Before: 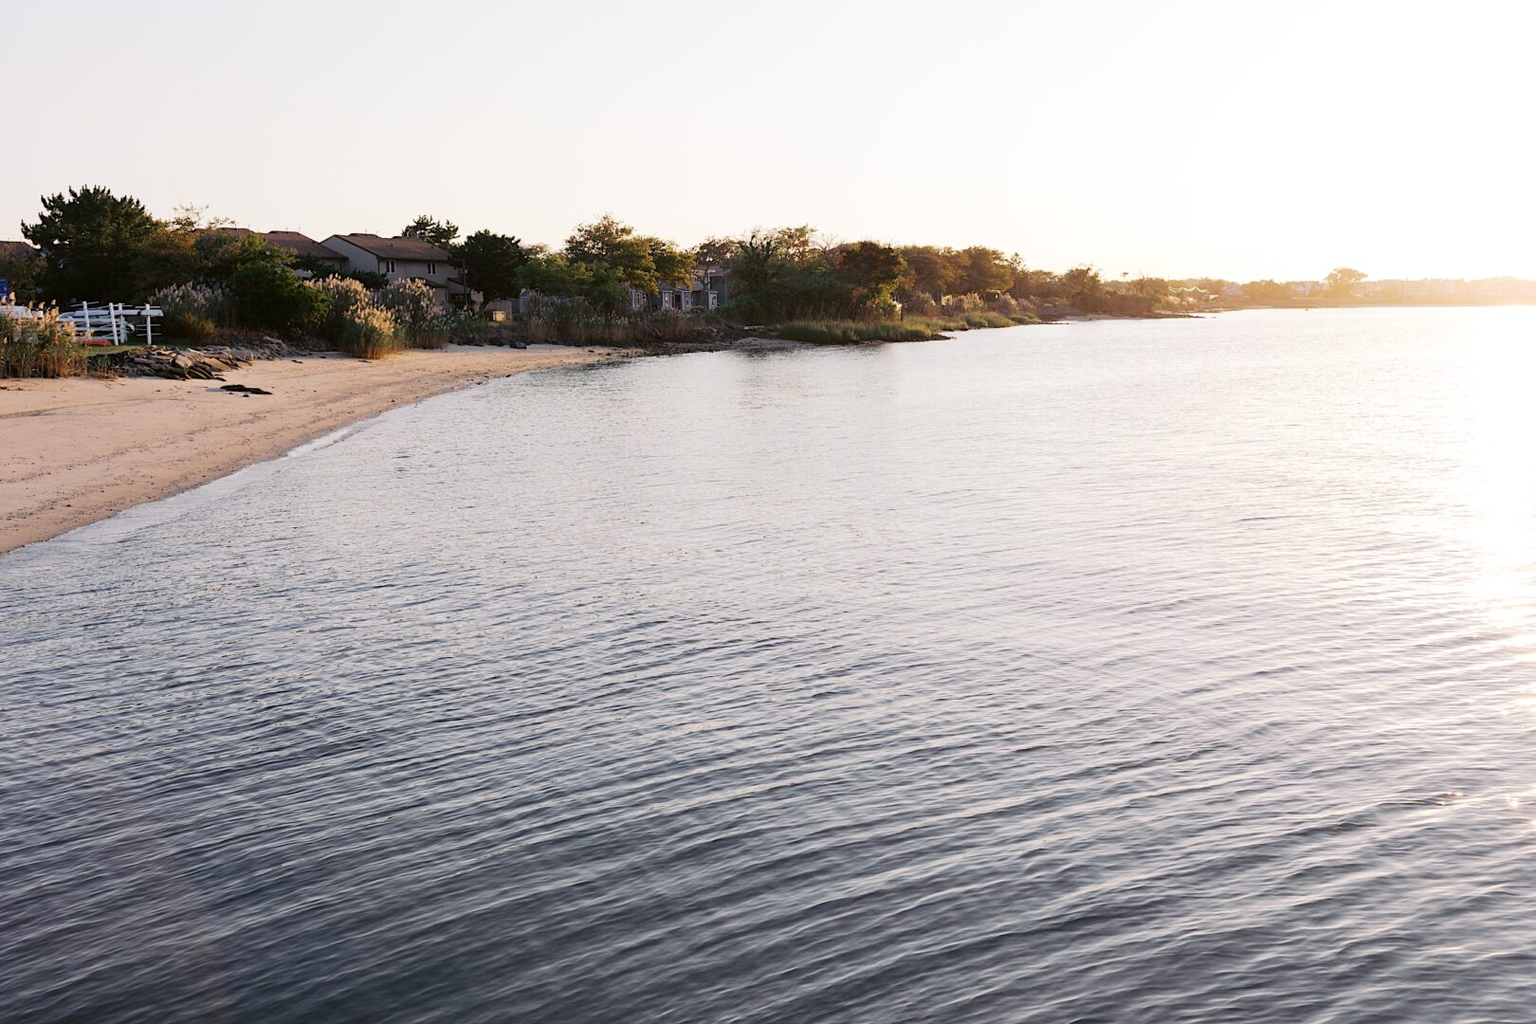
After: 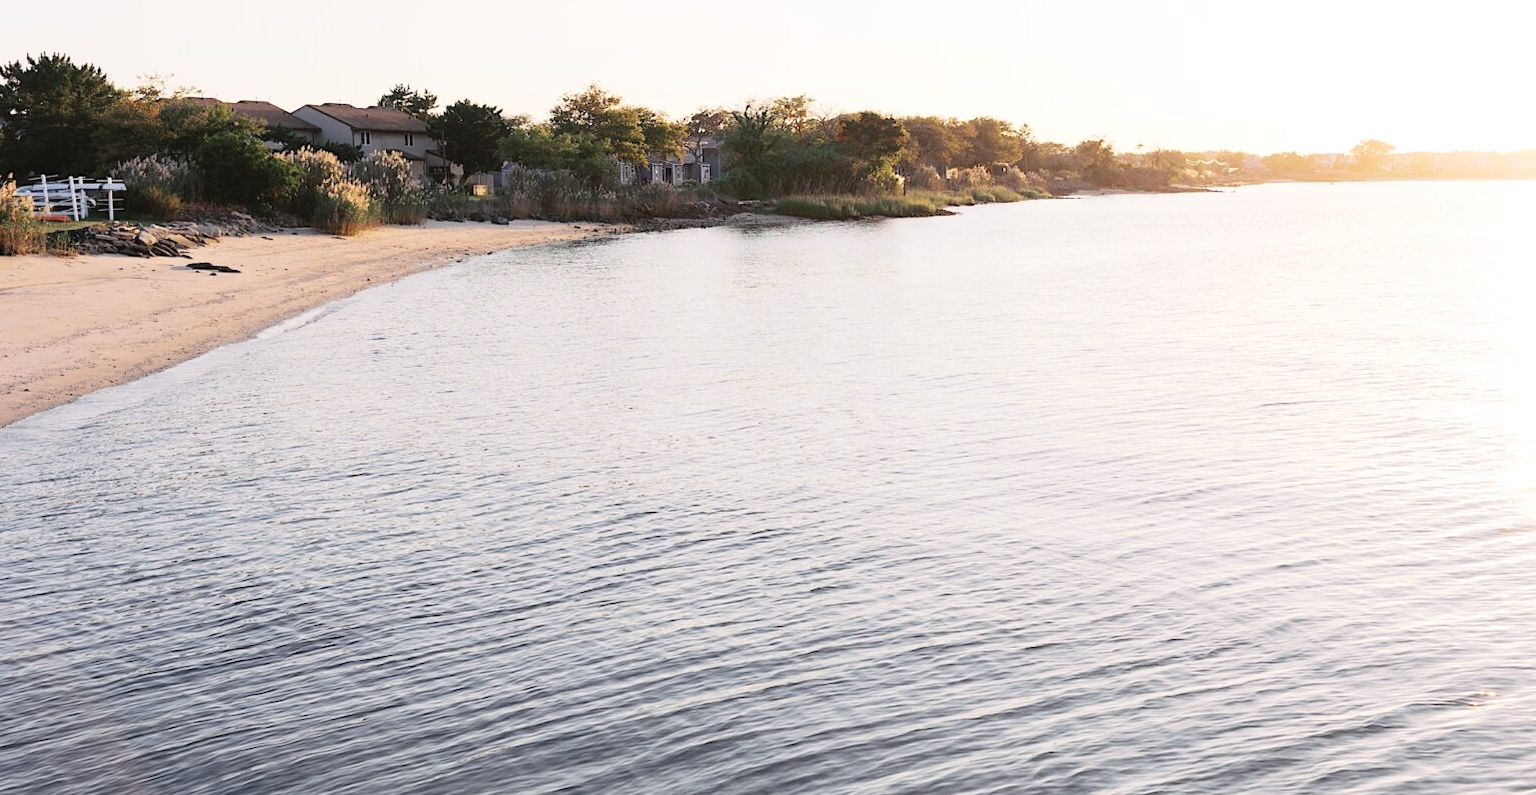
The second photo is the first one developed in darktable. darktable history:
contrast brightness saturation: contrast 0.144, brightness 0.214
crop and rotate: left 2.843%, top 13.381%, right 2.257%, bottom 12.904%
